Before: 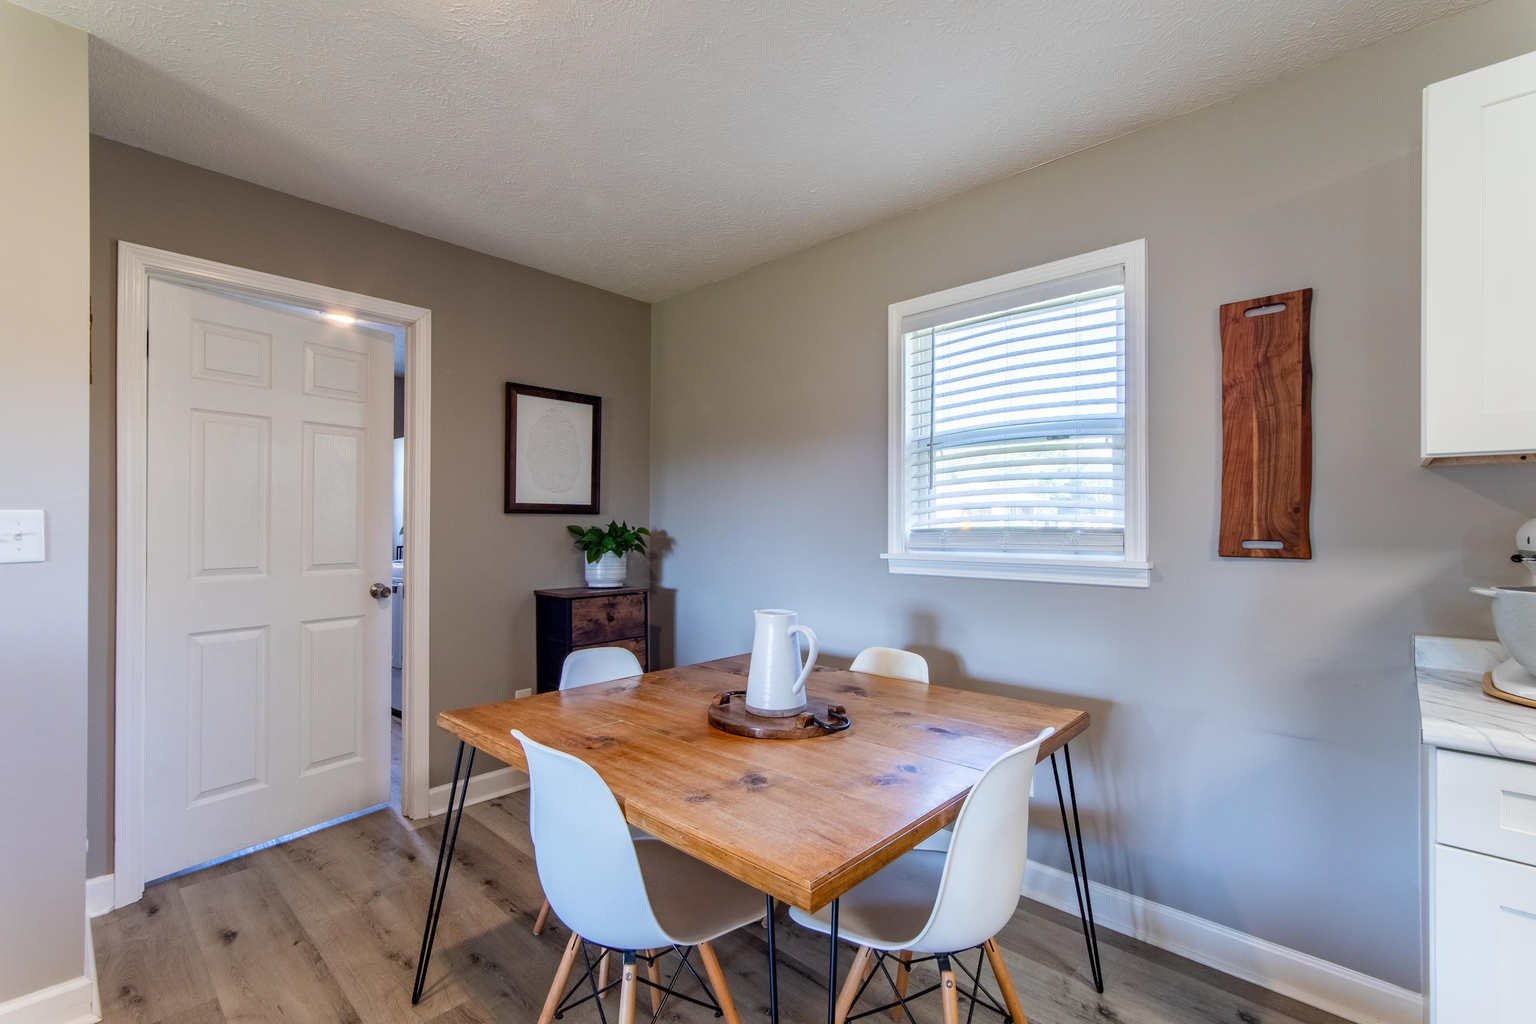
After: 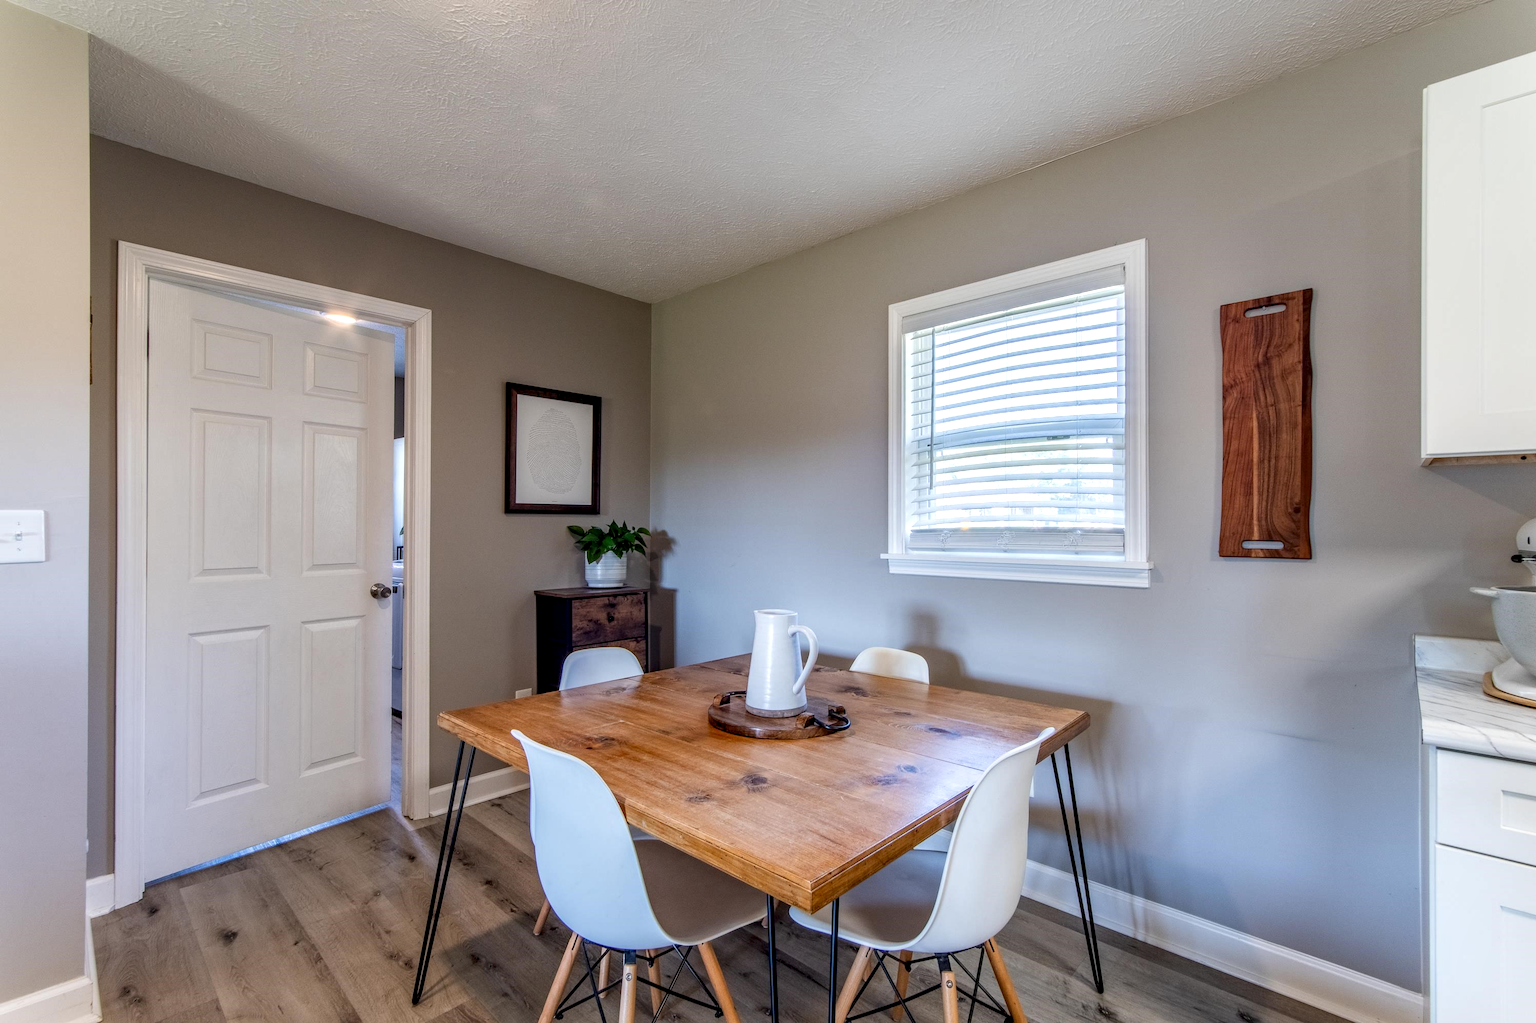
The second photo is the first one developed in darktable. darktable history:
local contrast: detail 130%
tone equalizer: mask exposure compensation -0.498 EV
